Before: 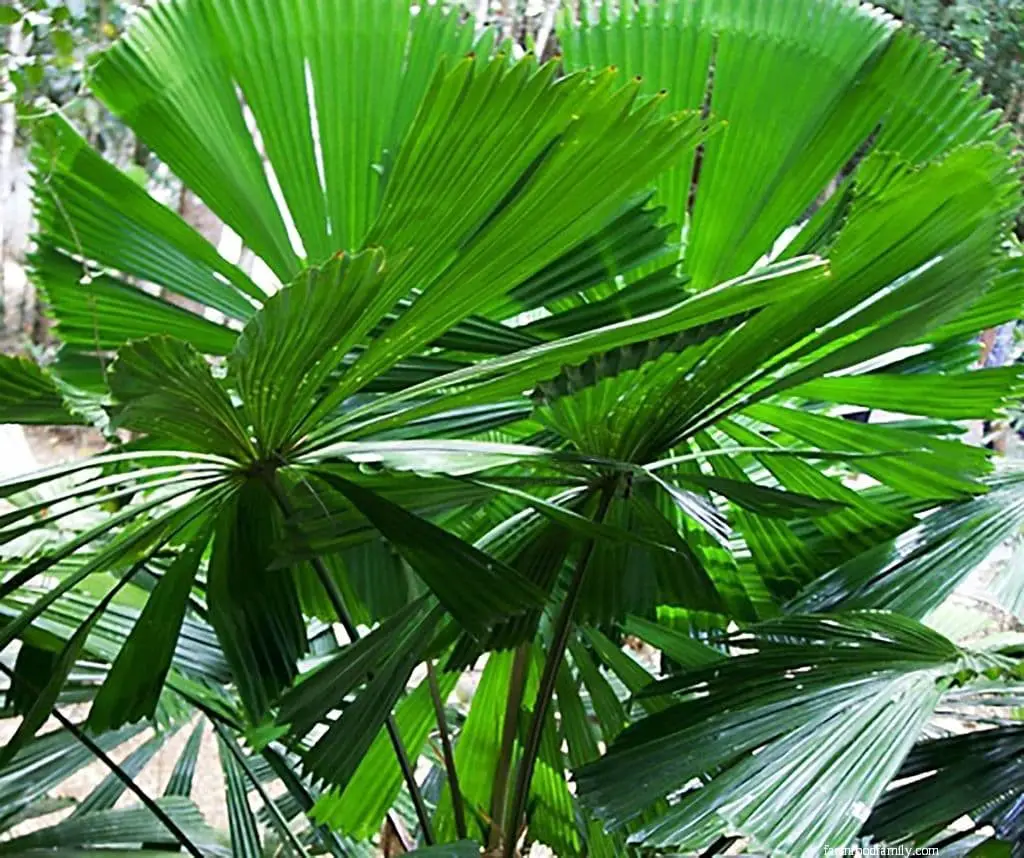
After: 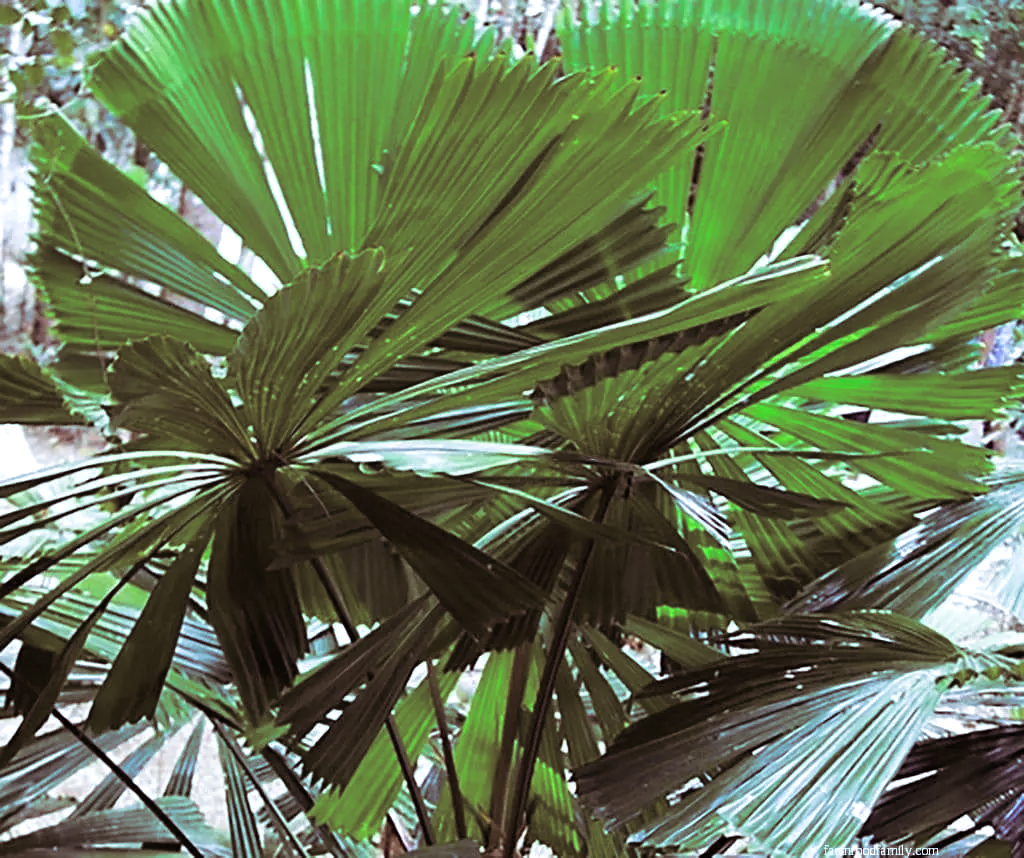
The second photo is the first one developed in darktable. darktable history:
color calibration: x 0.37, y 0.382, temperature 4313.32 K
white balance: red 1, blue 1
split-toning: shadows › saturation 0.41, highlights › saturation 0, compress 33.55%
